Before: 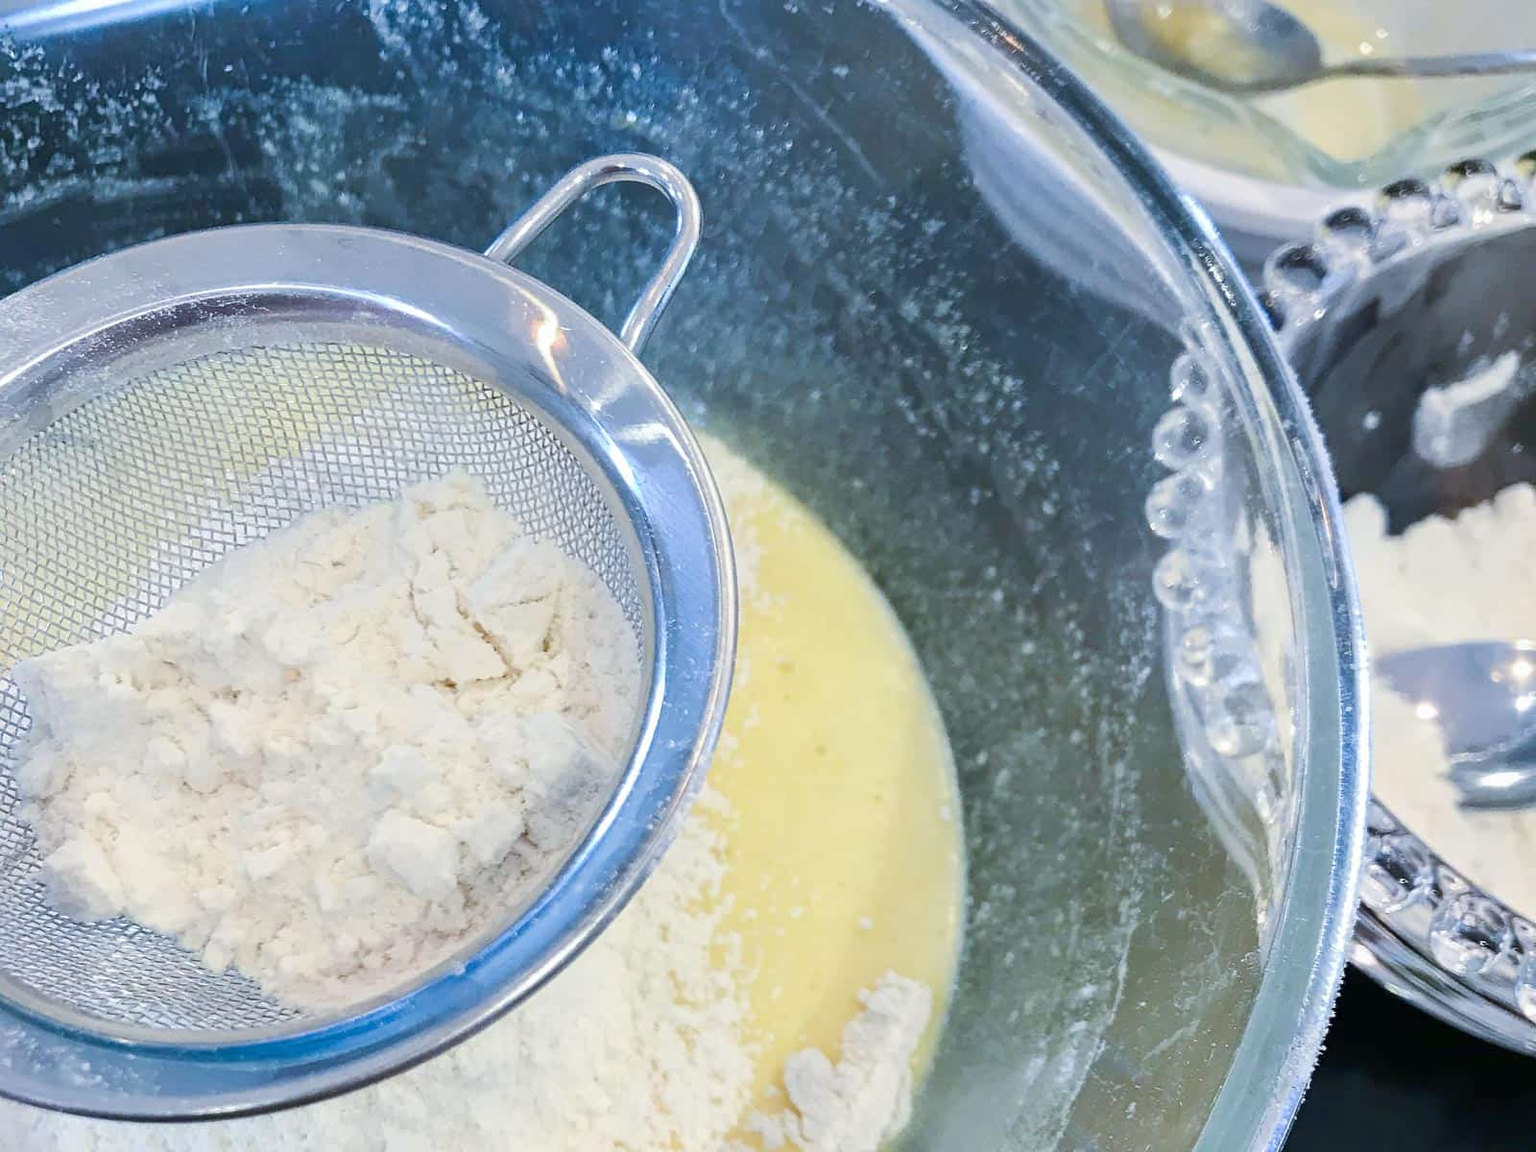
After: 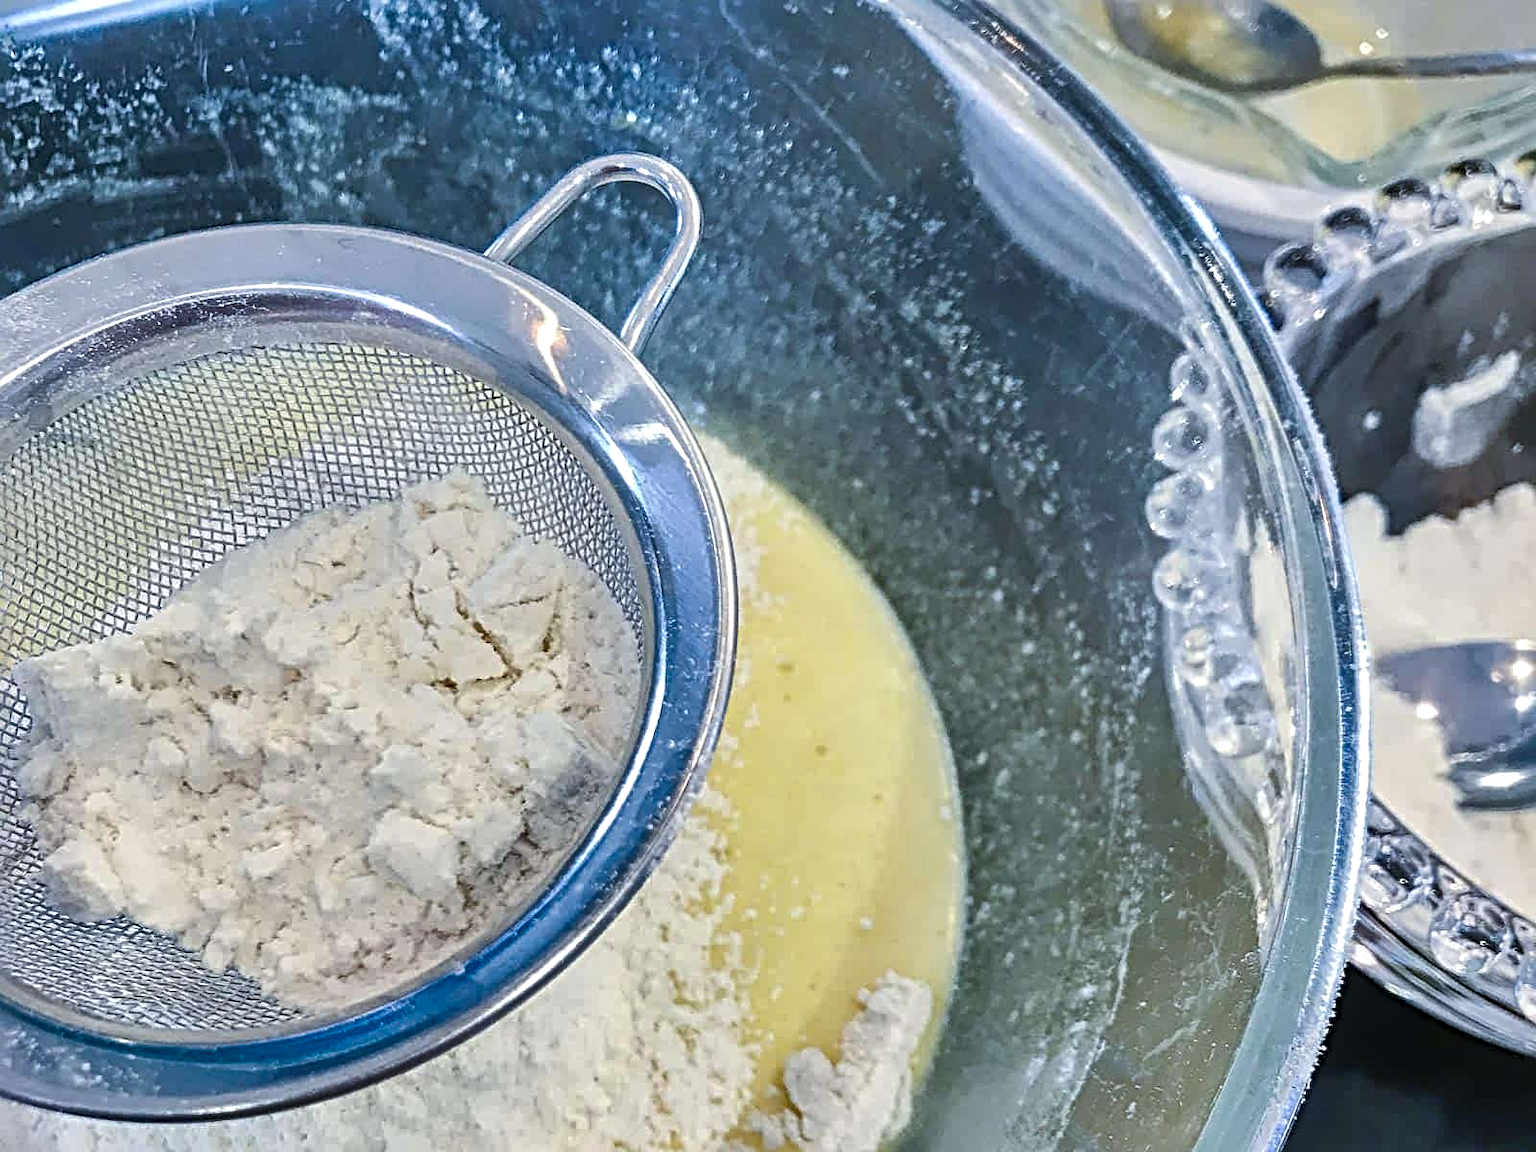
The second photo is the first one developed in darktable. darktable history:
shadows and highlights: shadows 60, highlights -60.23, soften with gaussian
sharpen: radius 4.883
local contrast: on, module defaults
